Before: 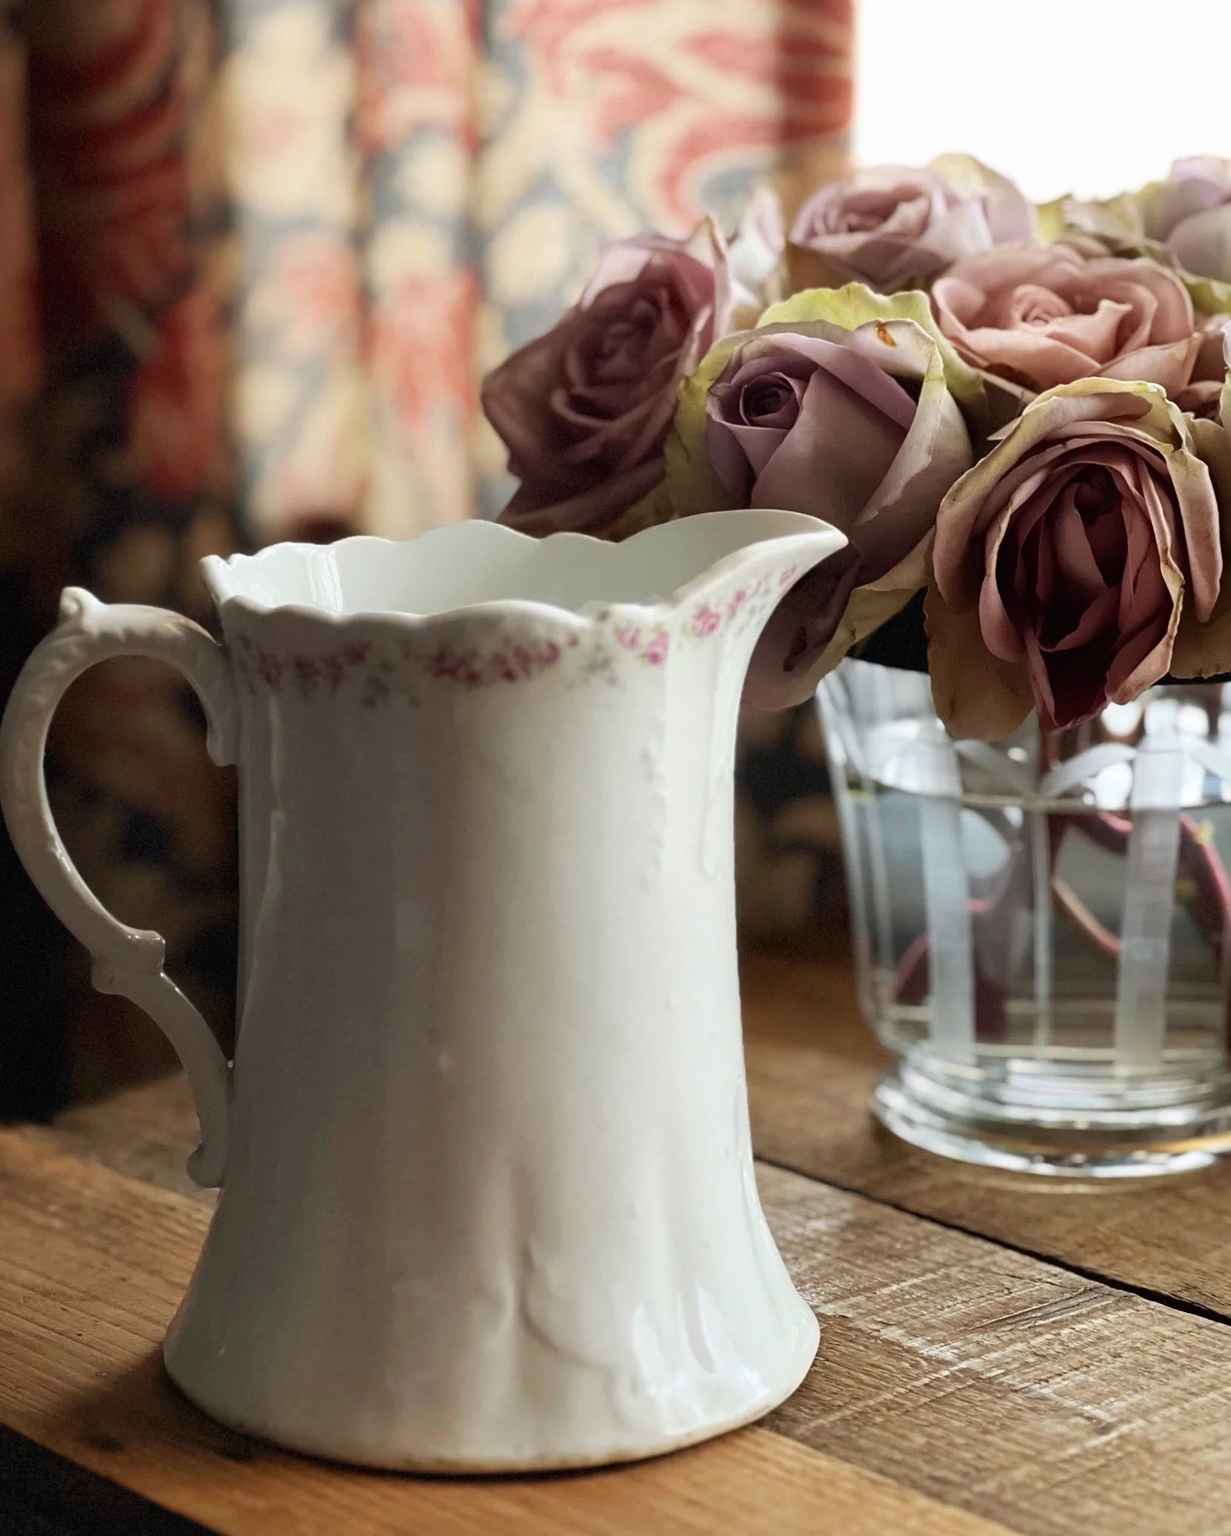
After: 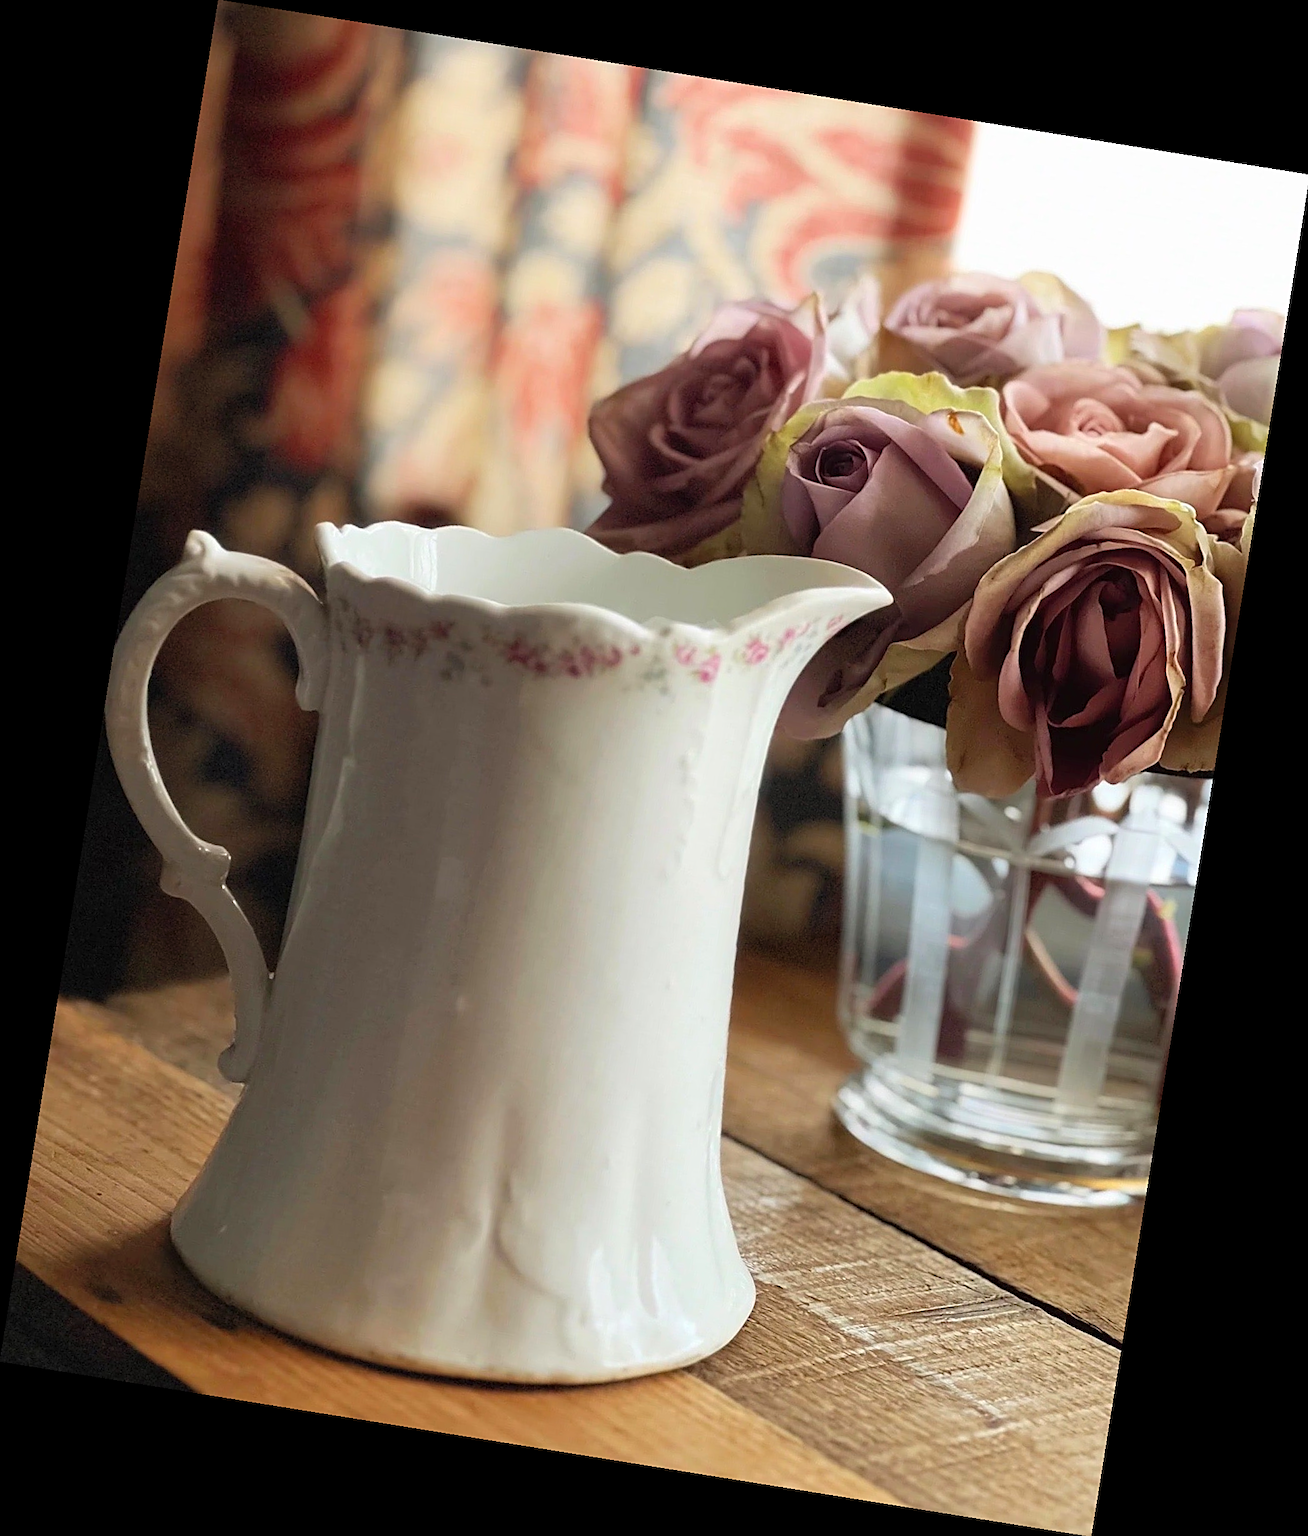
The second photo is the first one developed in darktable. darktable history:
sharpen: on, module defaults
rotate and perspective: rotation 9.12°, automatic cropping off
contrast brightness saturation: brightness 0.09, saturation 0.19
